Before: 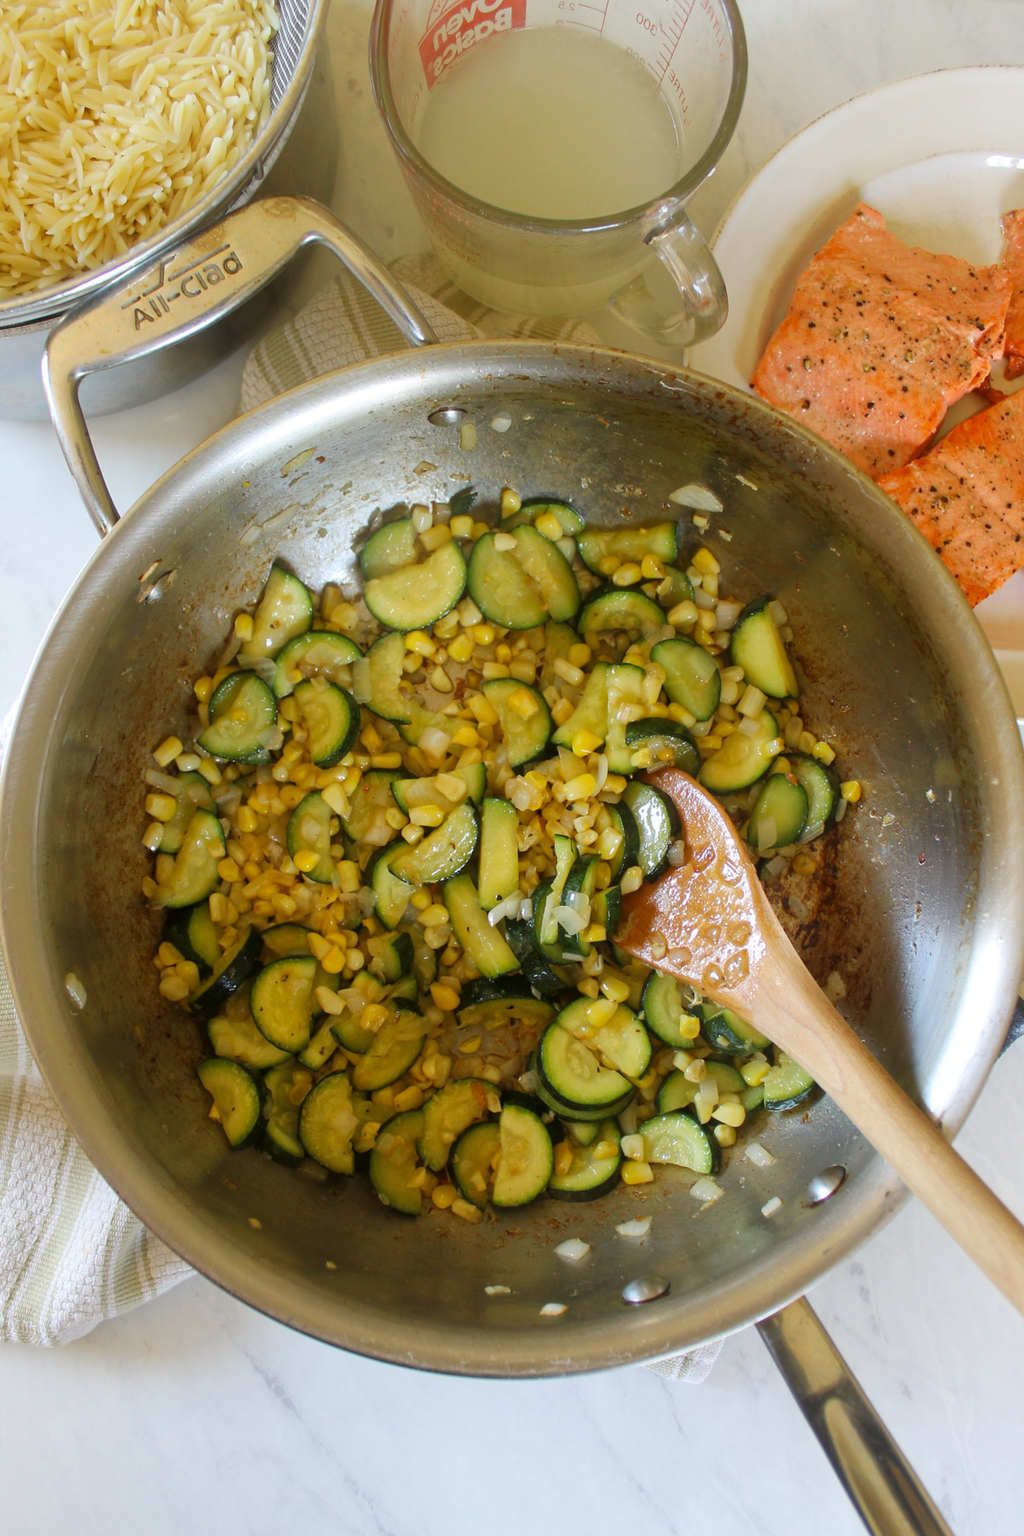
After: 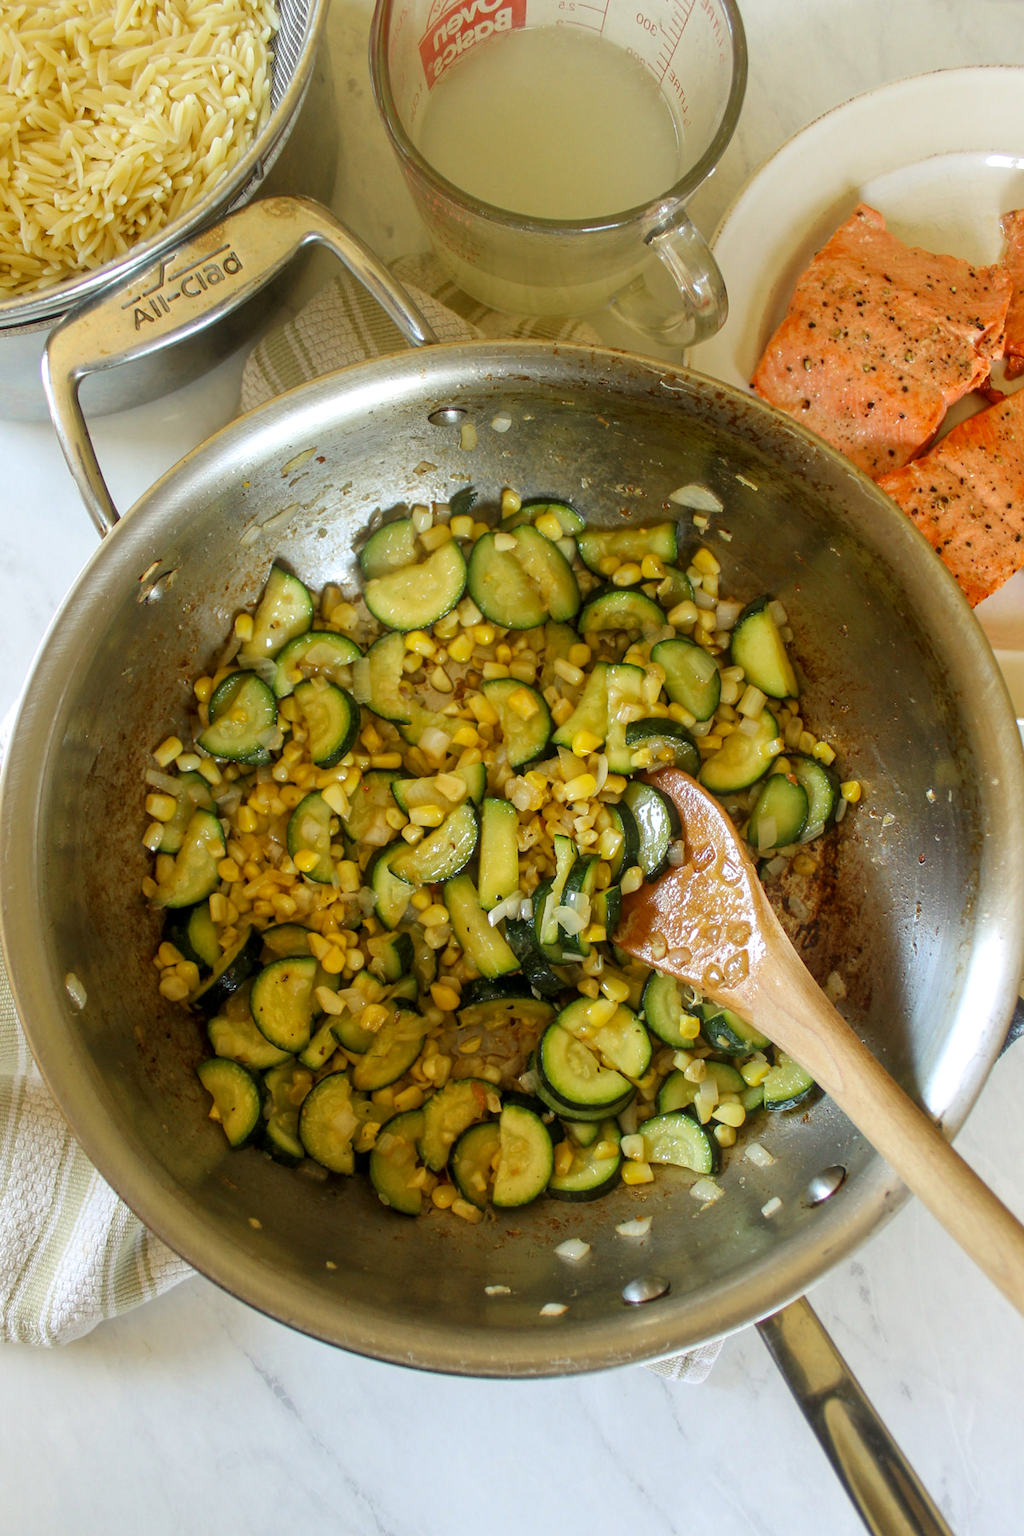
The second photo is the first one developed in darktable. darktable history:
rgb curve: curves: ch2 [(0, 0) (0.567, 0.512) (1, 1)], mode RGB, independent channels
local contrast: on, module defaults
